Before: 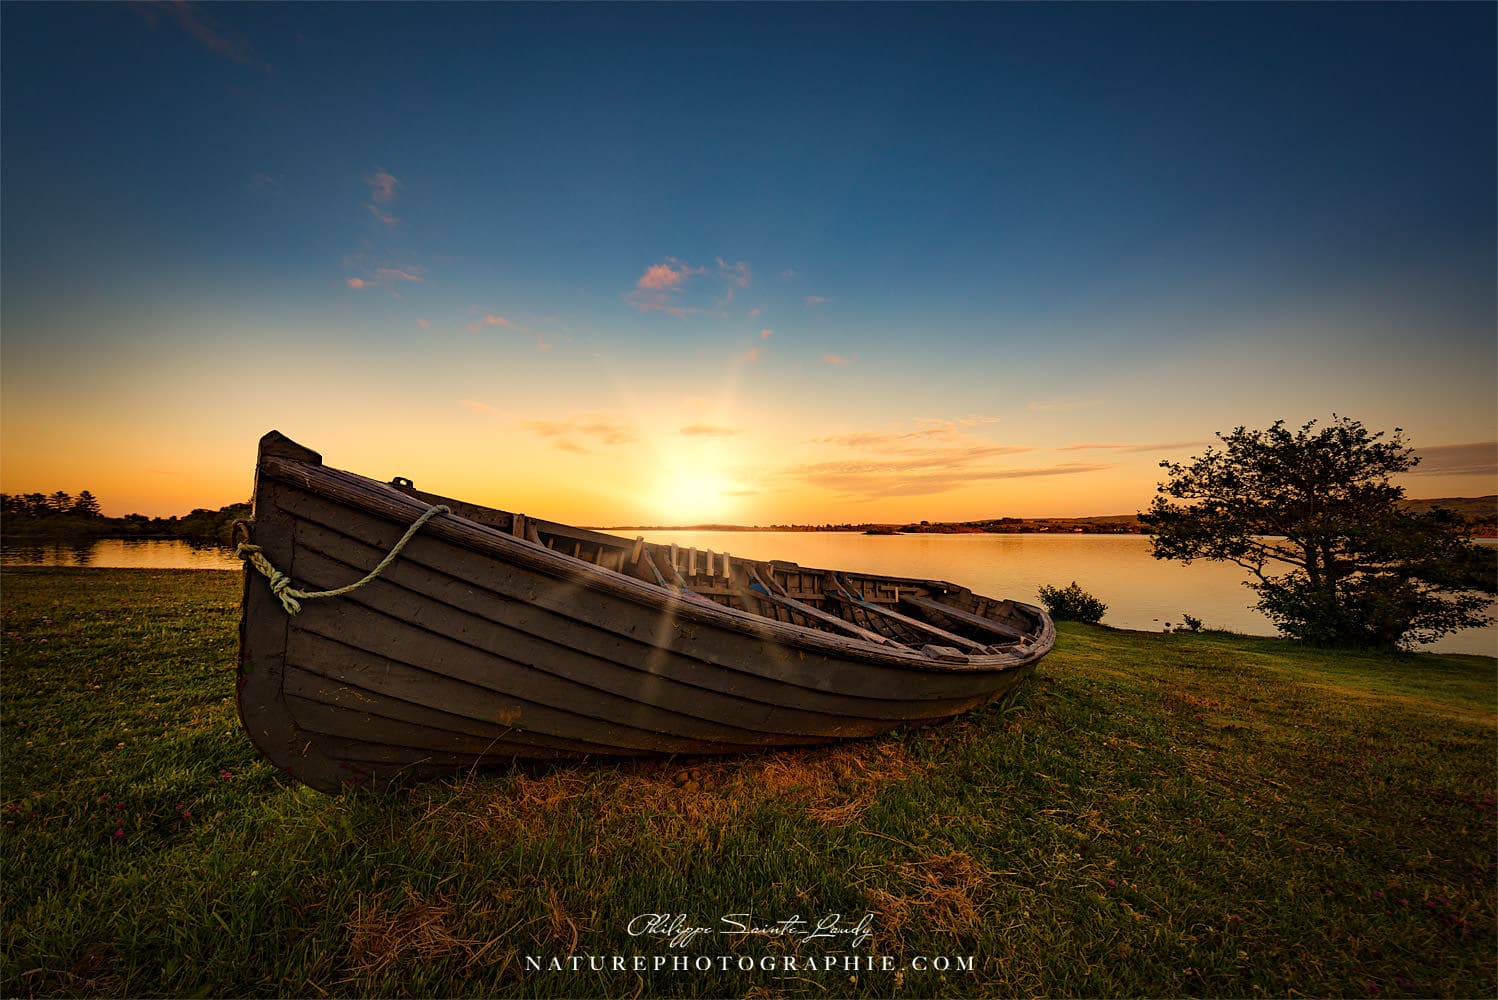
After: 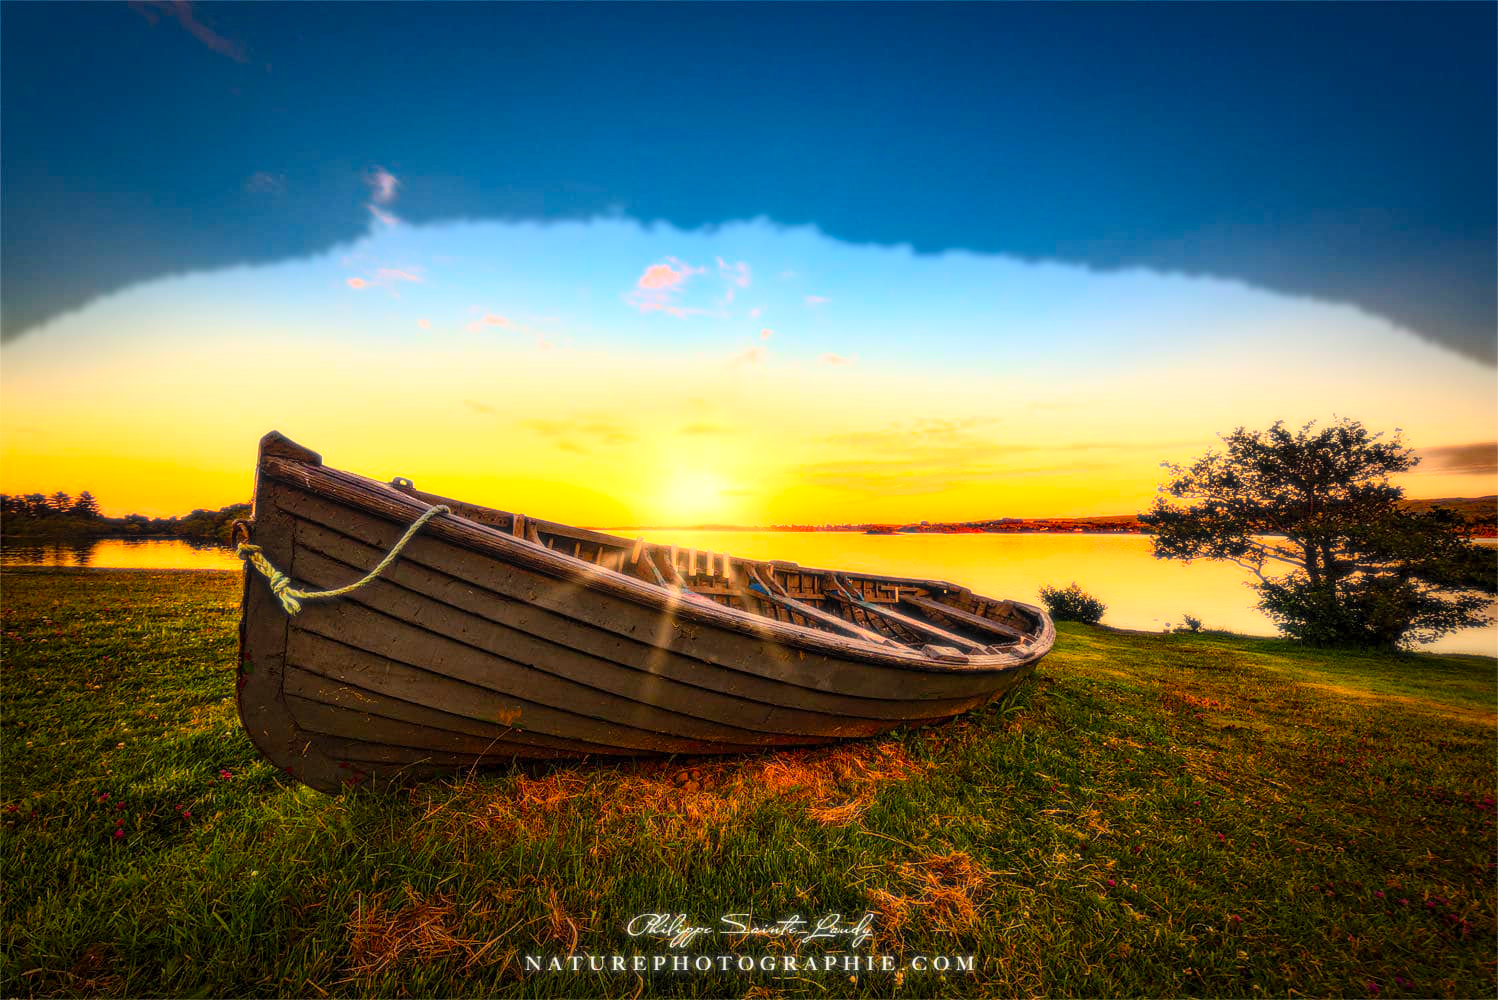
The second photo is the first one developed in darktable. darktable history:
bloom: size 0%, threshold 54.82%, strength 8.31%
contrast brightness saturation: contrast 0.2, brightness 0.2, saturation 0.8
local contrast: on, module defaults
